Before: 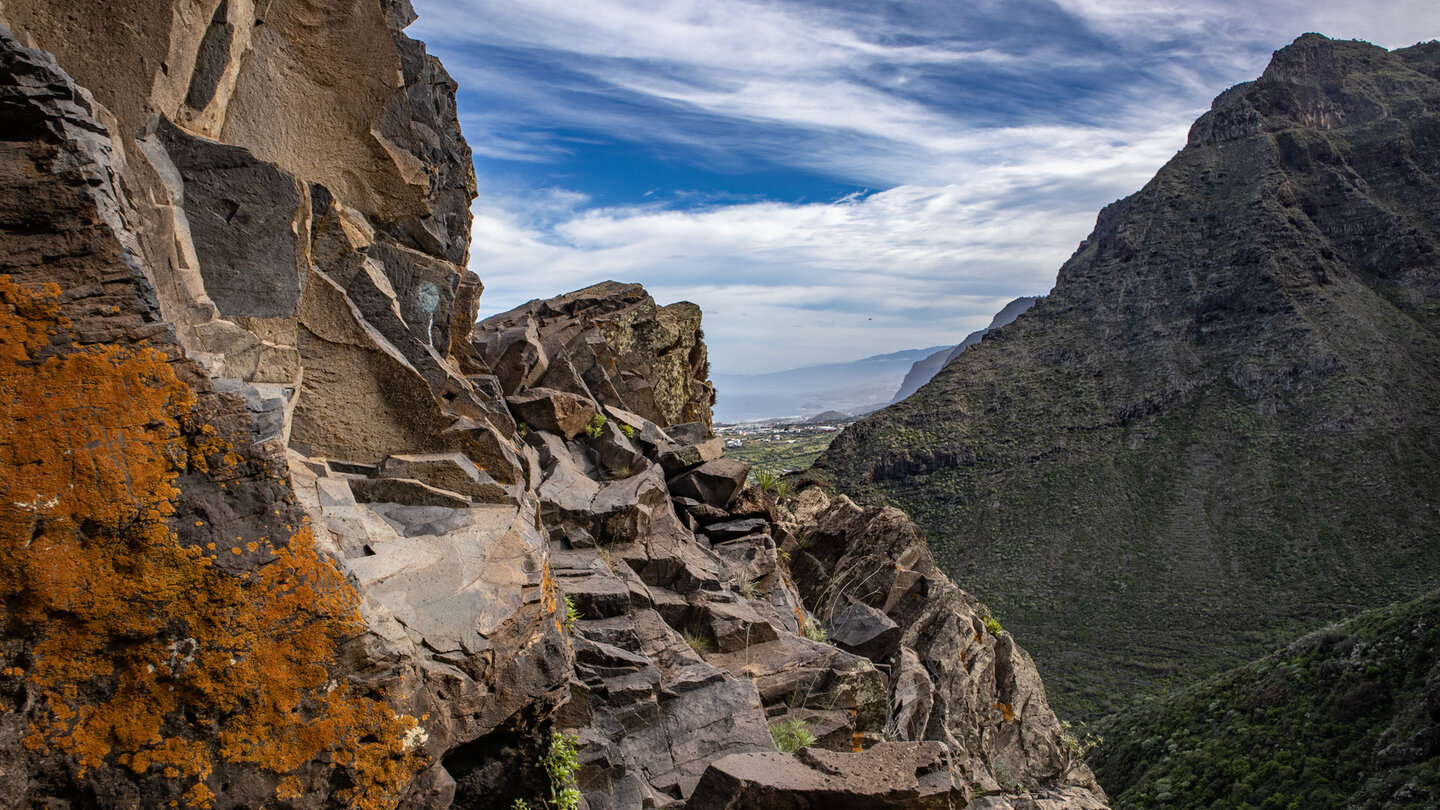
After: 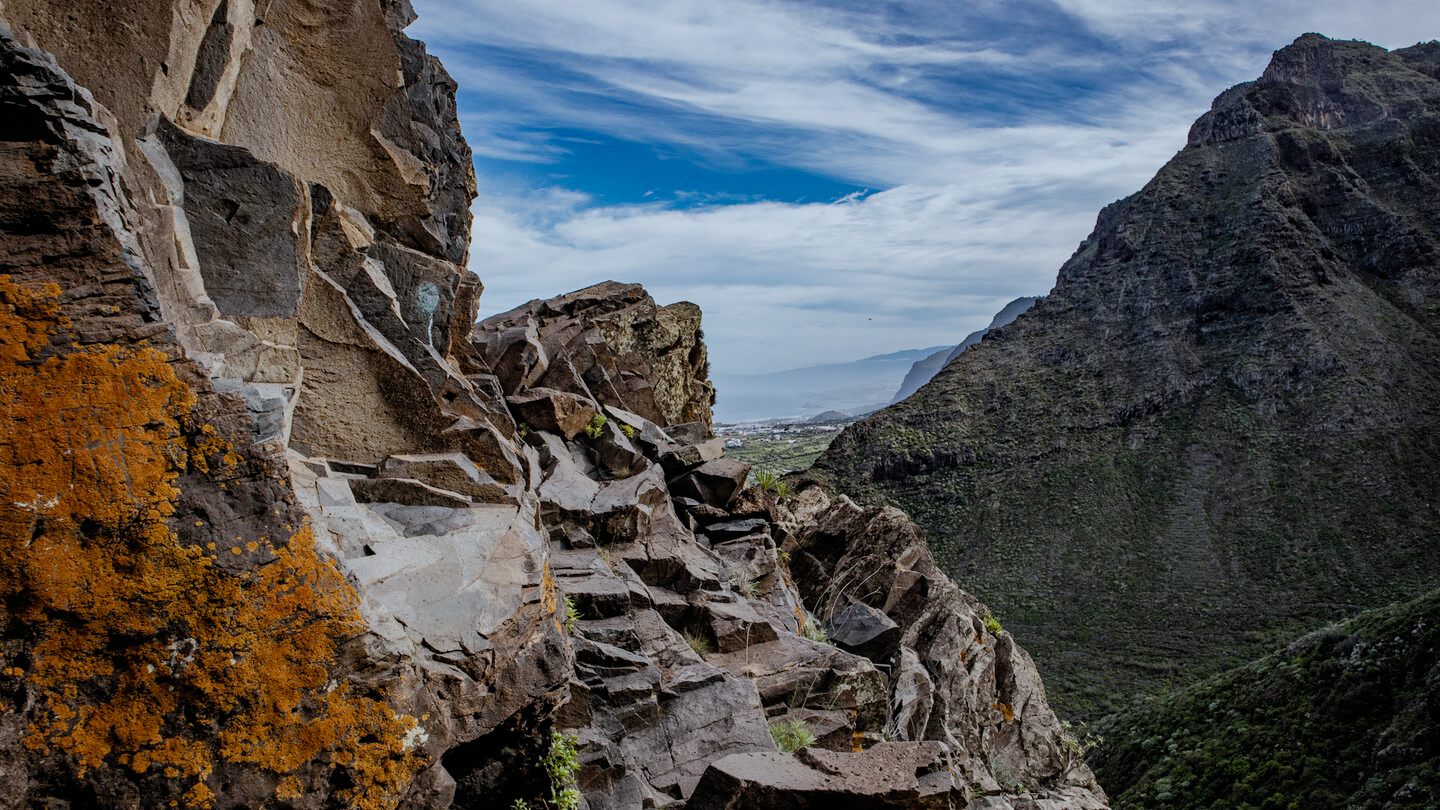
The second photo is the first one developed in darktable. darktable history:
color correction: highlights a* -3.8, highlights b* -10.6
filmic rgb: black relative exposure -7.65 EV, white relative exposure 4.56 EV, hardness 3.61, add noise in highlights 0.001, preserve chrominance no, color science v3 (2019), use custom middle-gray values true, contrast in highlights soft
